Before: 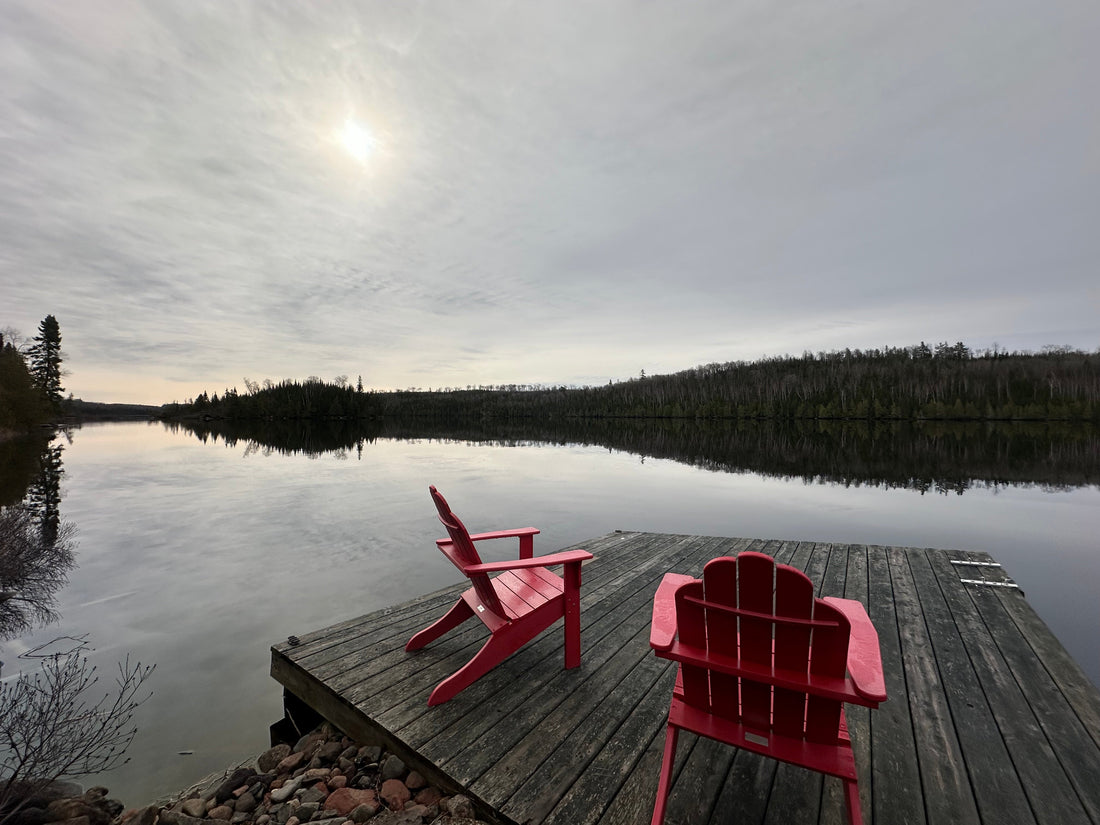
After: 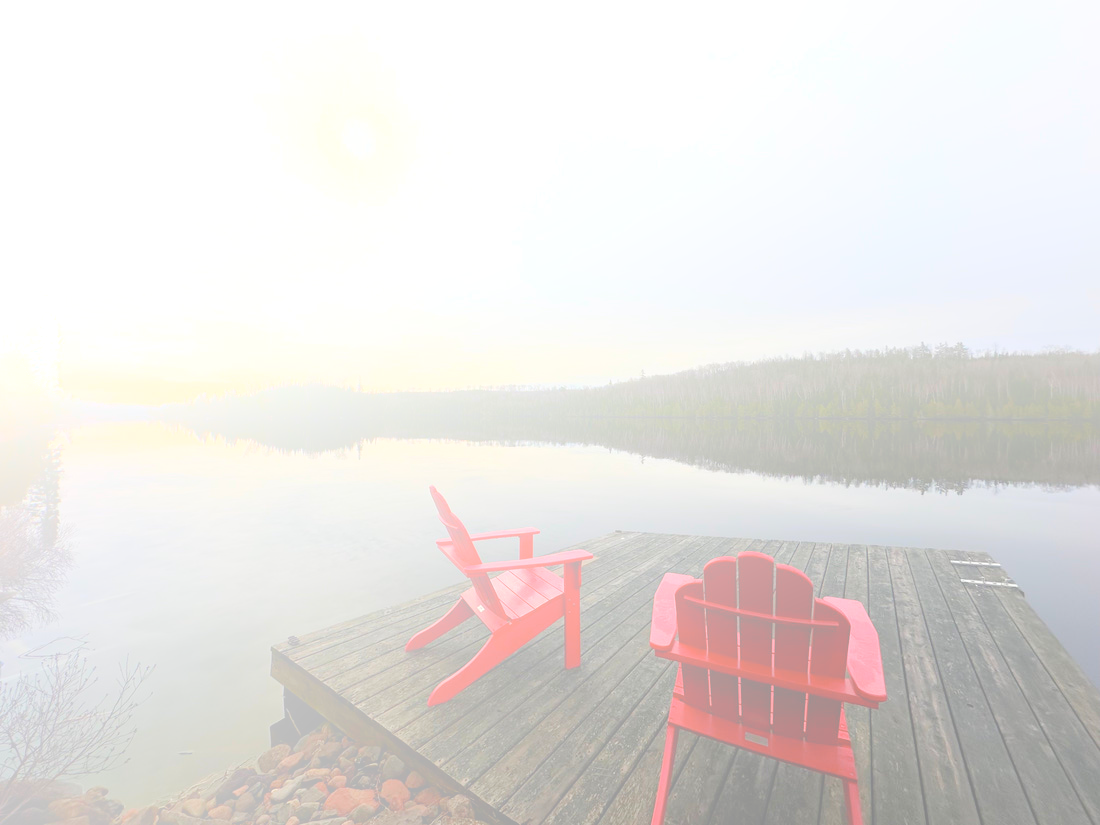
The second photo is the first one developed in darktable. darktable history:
bloom: size 70%, threshold 25%, strength 70%
color correction: saturation 0.98
